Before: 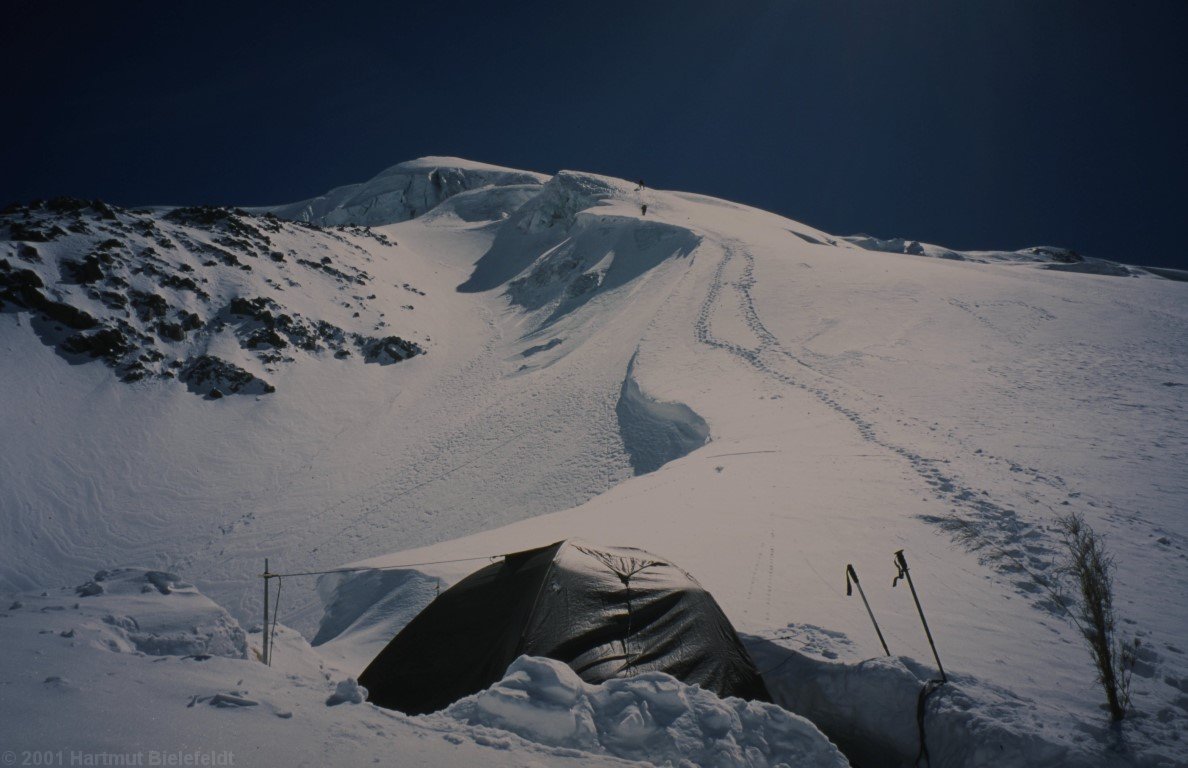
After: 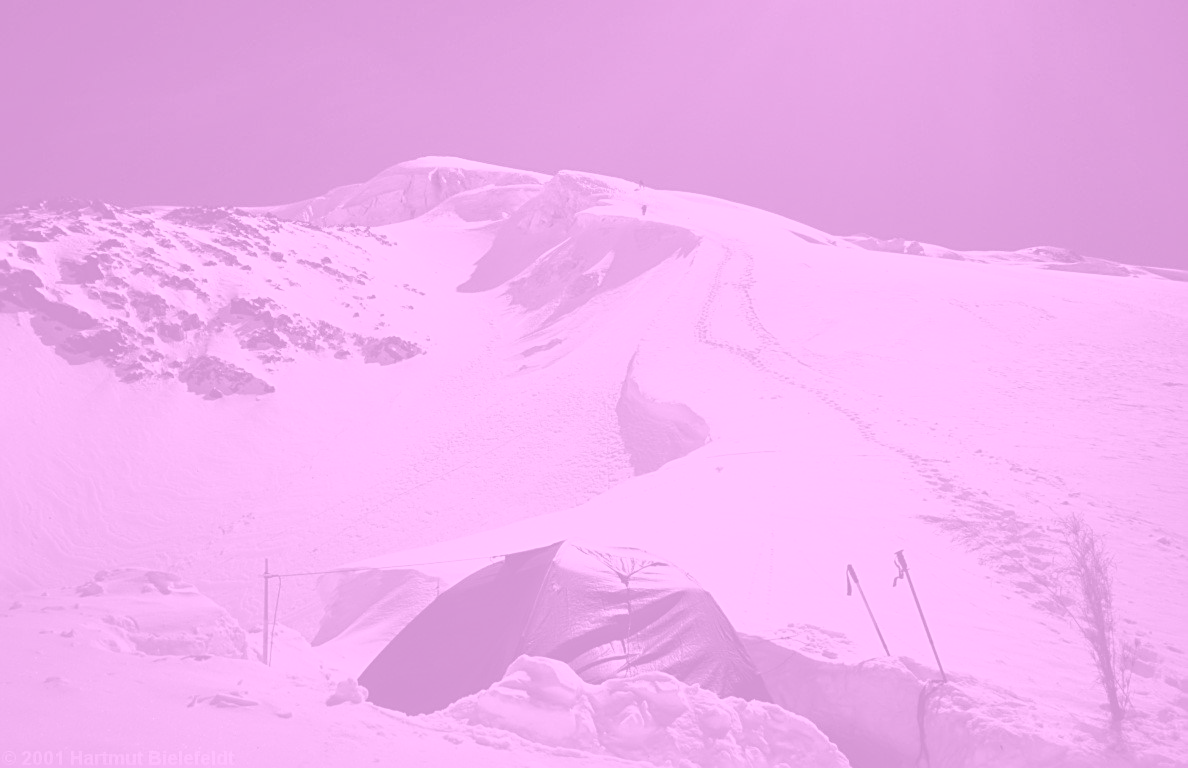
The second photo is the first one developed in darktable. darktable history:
shadows and highlights: shadows 60, highlights -60.23, soften with gaussian
sharpen: on, module defaults
colorize: hue 331.2°, saturation 75%, source mix 30.28%, lightness 70.52%, version 1
